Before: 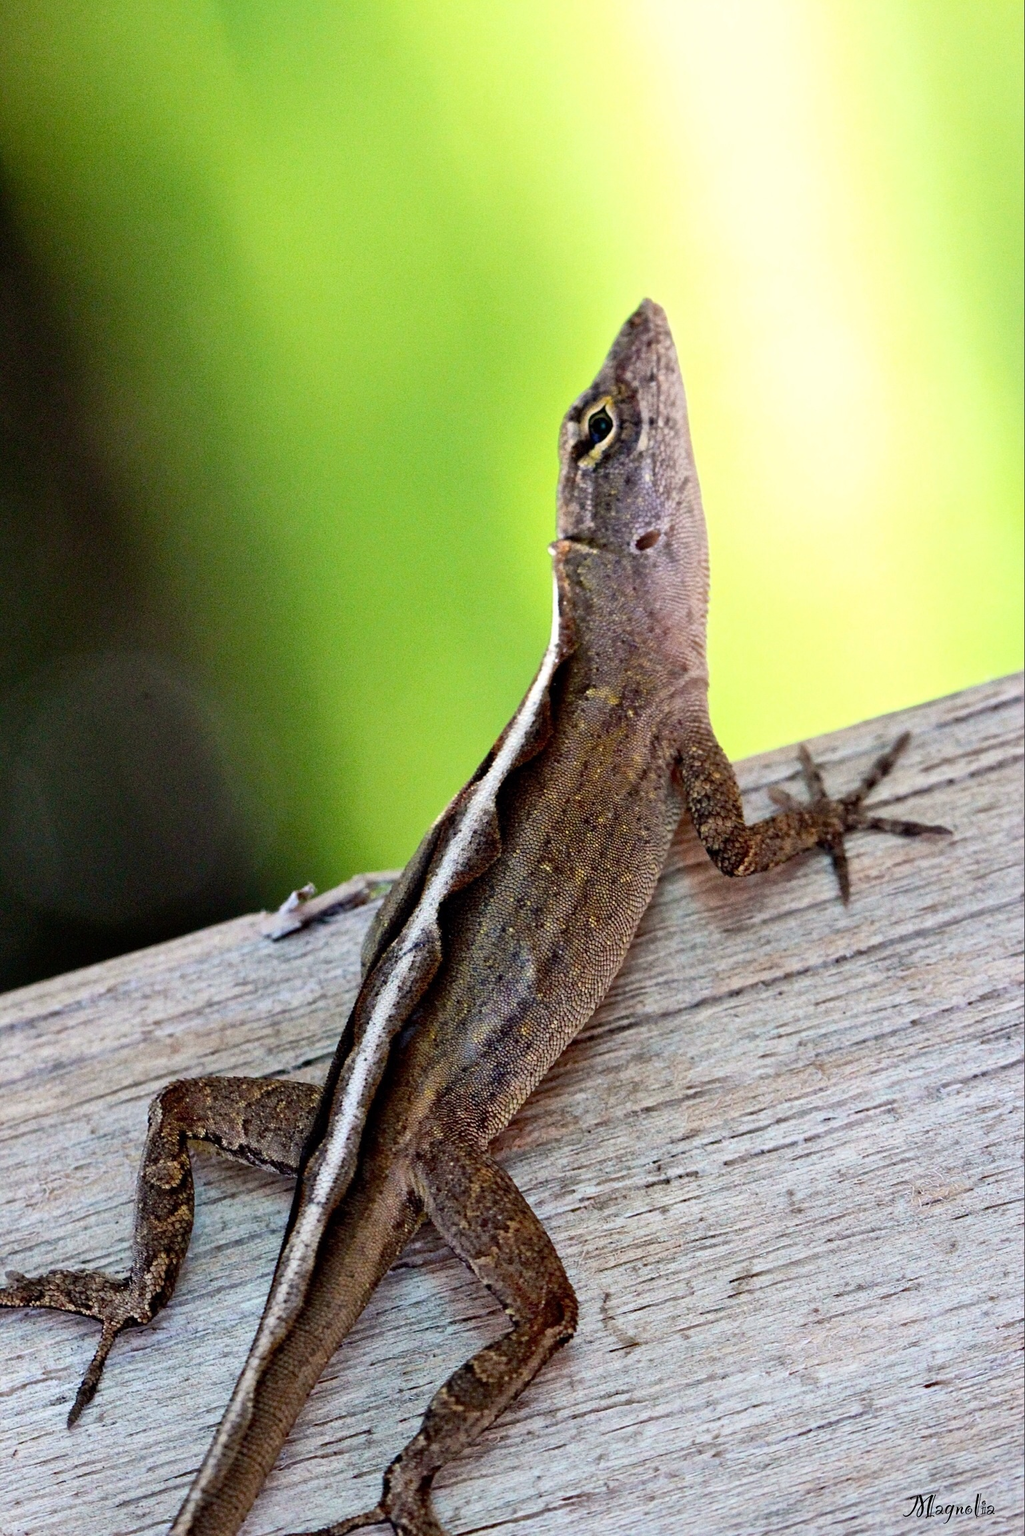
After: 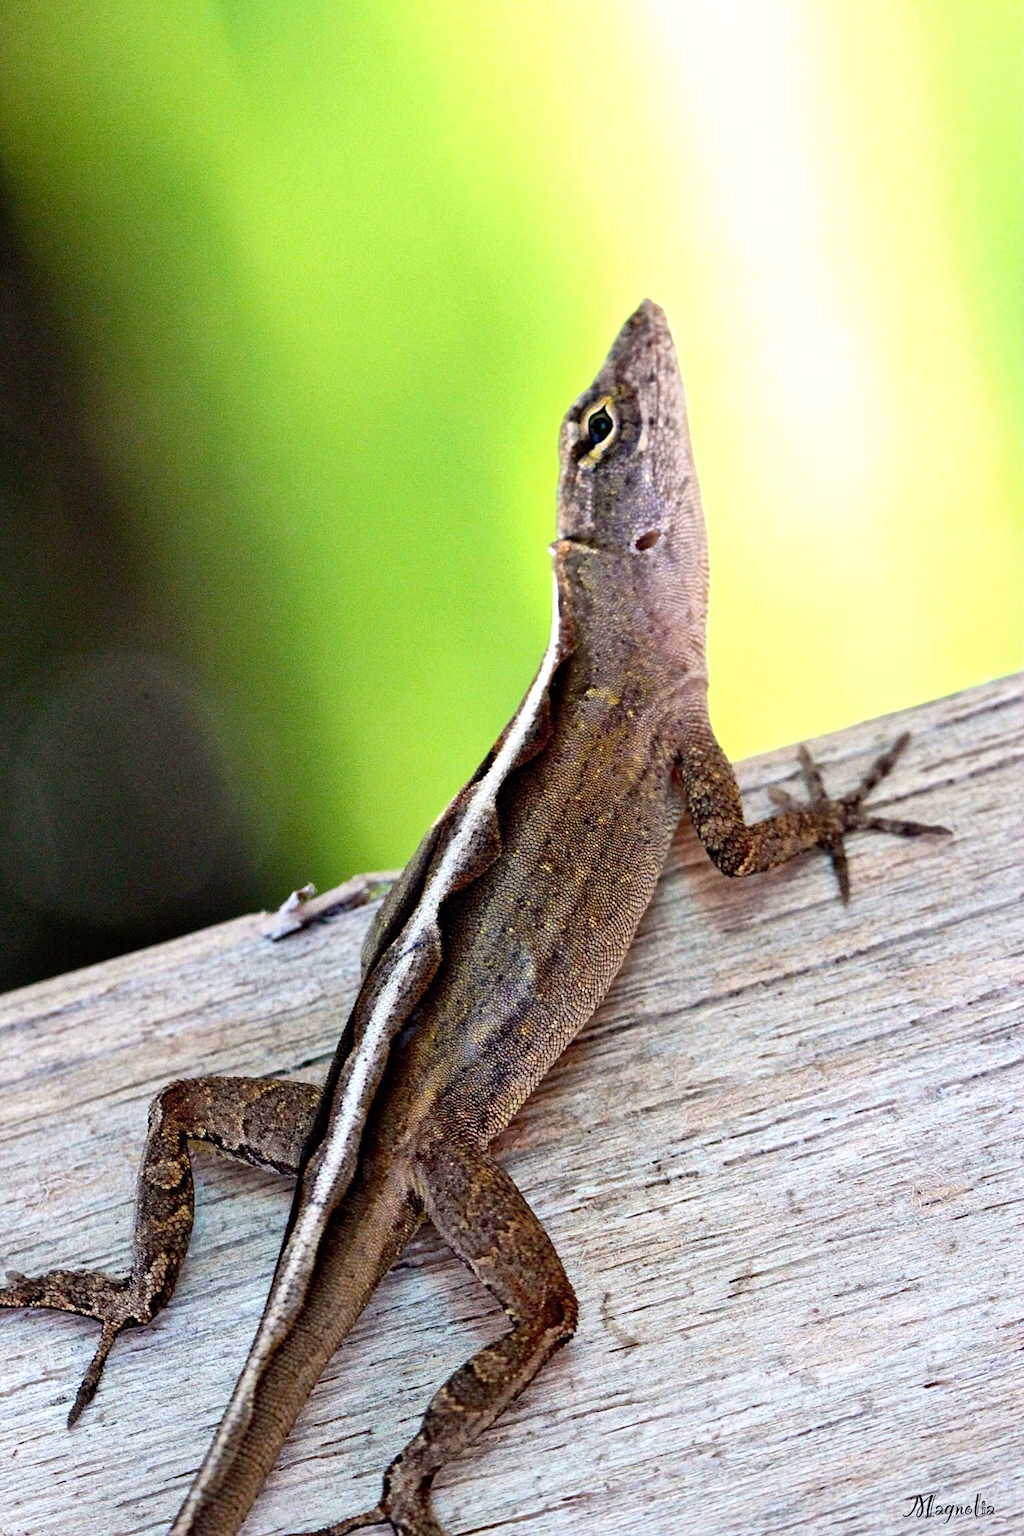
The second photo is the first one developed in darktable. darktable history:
exposure: exposure 0.352 EV, compensate highlight preservation false
